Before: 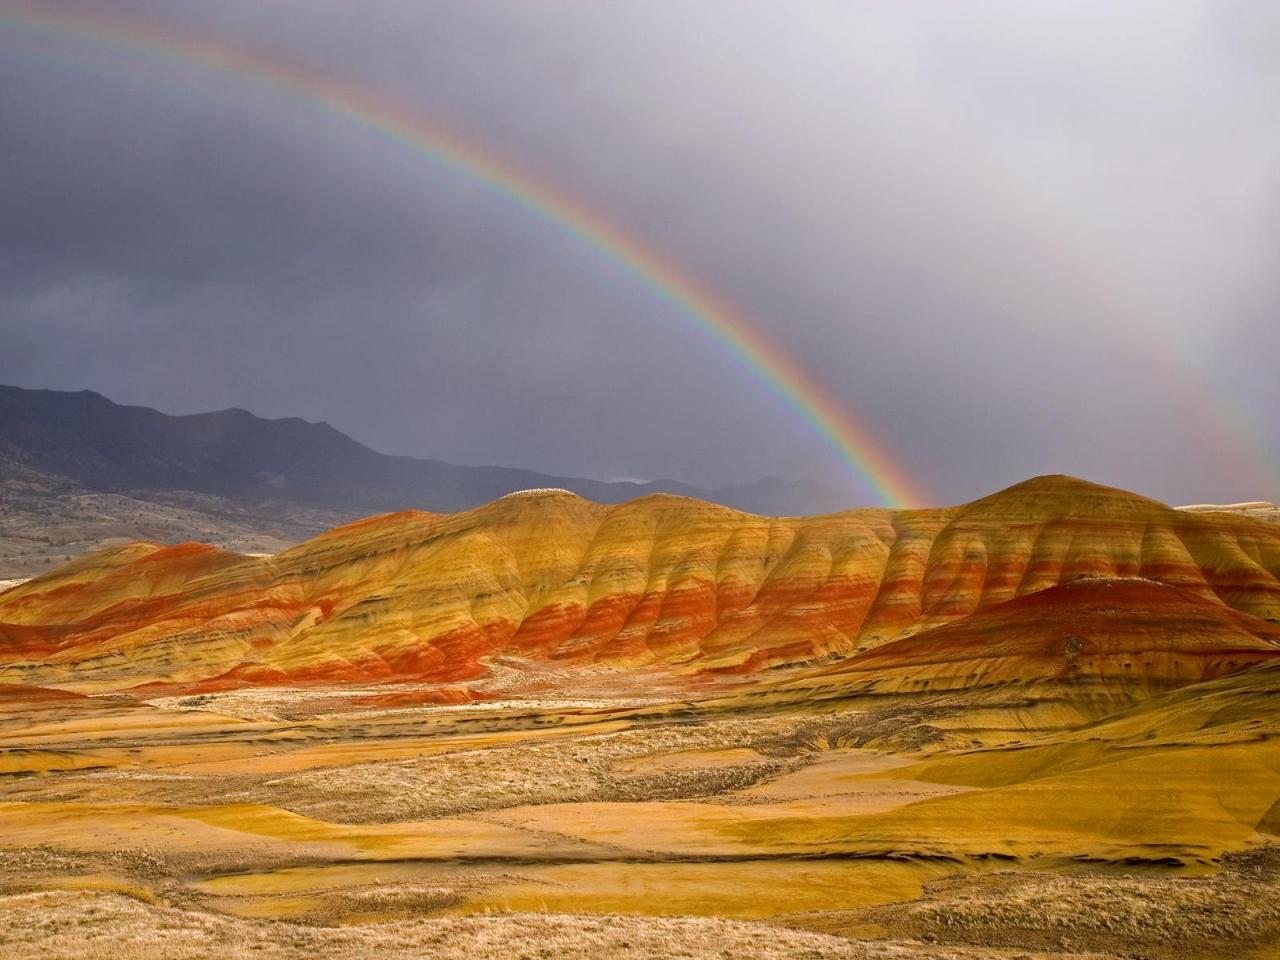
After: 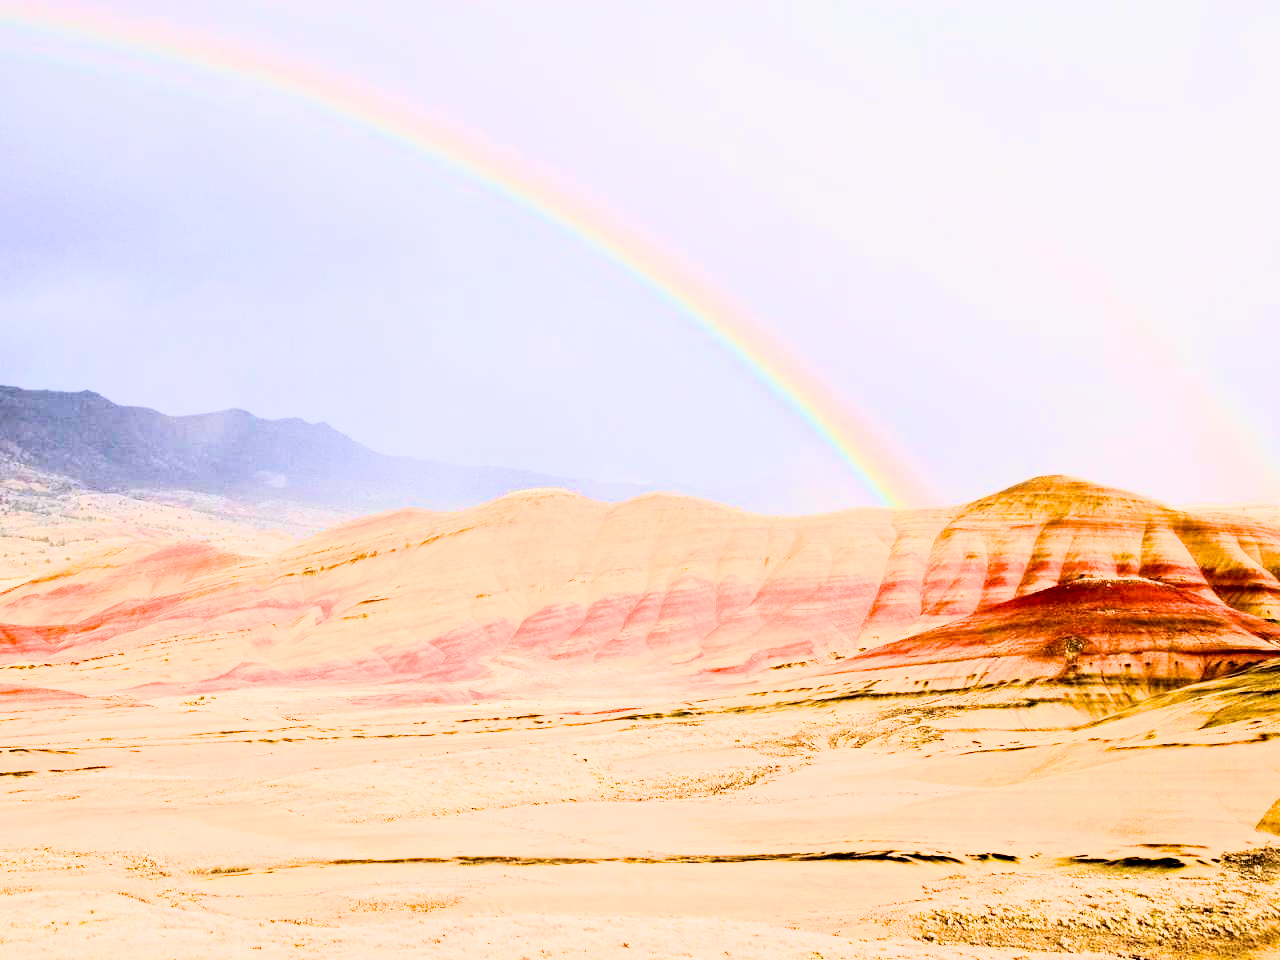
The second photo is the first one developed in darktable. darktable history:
exposure: black level correction 0, exposure 1.2 EV, compensate highlight preservation false
filmic rgb: black relative exposure -8.07 EV, white relative exposure 3 EV, hardness 5.35, contrast 1.25
rgb curve: curves: ch0 [(0, 0) (0.21, 0.15) (0.24, 0.21) (0.5, 0.75) (0.75, 0.96) (0.89, 0.99) (1, 1)]; ch1 [(0, 0.02) (0.21, 0.13) (0.25, 0.2) (0.5, 0.67) (0.75, 0.9) (0.89, 0.97) (1, 1)]; ch2 [(0, 0.02) (0.21, 0.13) (0.25, 0.2) (0.5, 0.67) (0.75, 0.9) (0.89, 0.97) (1, 1)], compensate middle gray true
contrast brightness saturation: contrast 0.13, brightness -0.05, saturation 0.16
